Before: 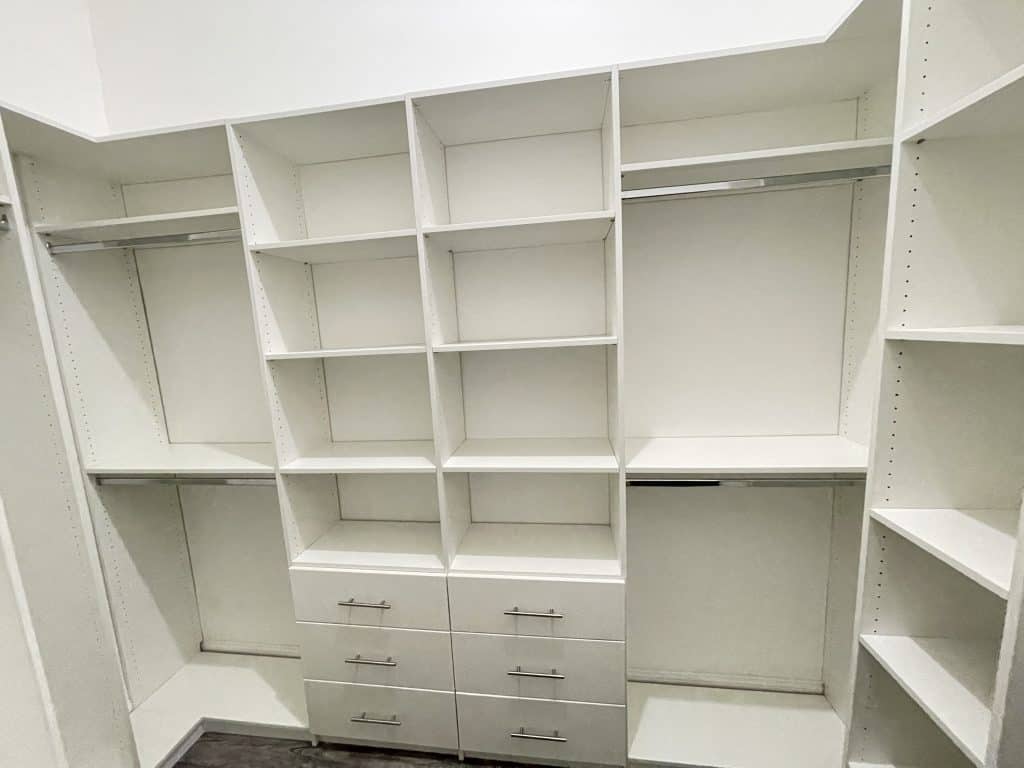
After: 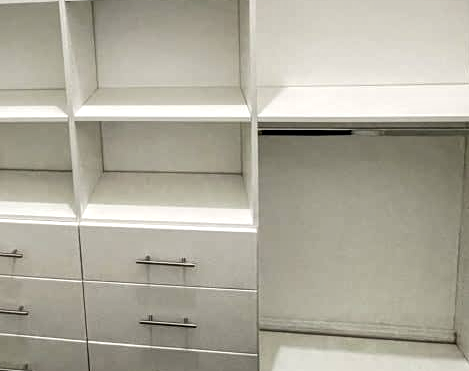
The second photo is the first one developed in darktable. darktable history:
crop: left 35.976%, top 45.819%, right 18.162%, bottom 5.807%
local contrast: detail 150%
exposure: exposure -0.04 EV, compensate highlight preservation false
